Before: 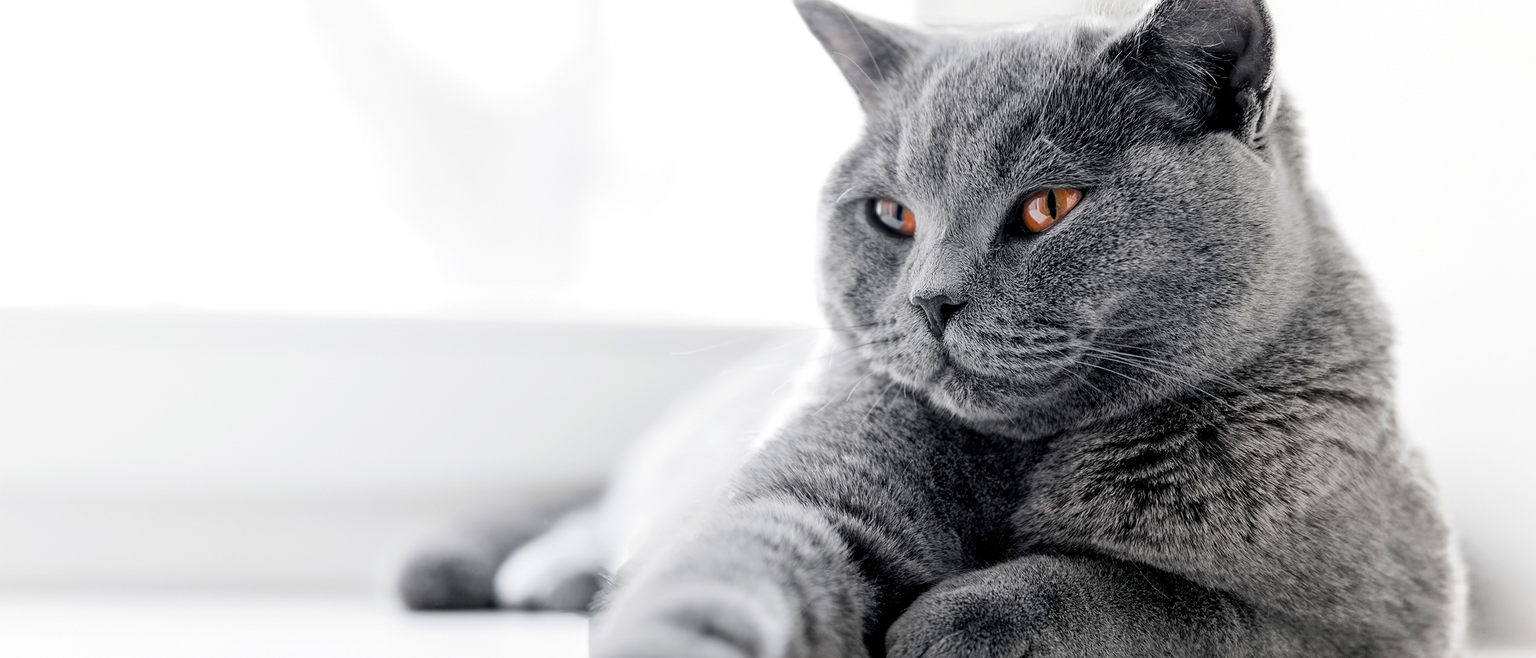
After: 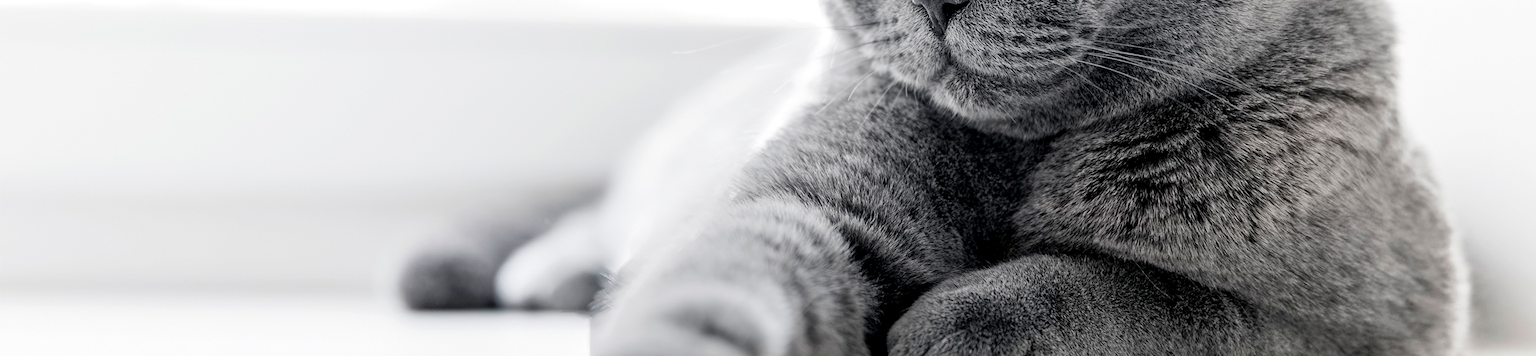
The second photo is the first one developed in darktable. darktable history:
crop and rotate: top 45.79%, right 0.12%
